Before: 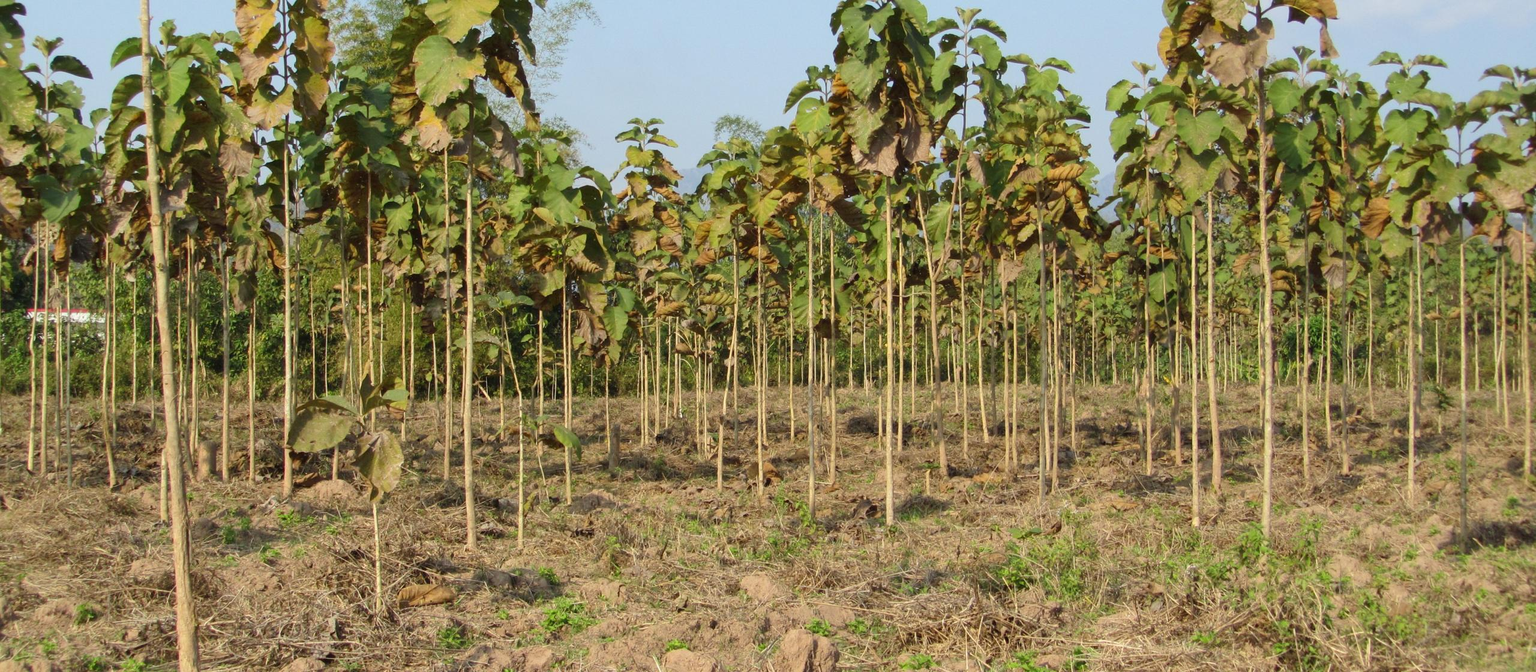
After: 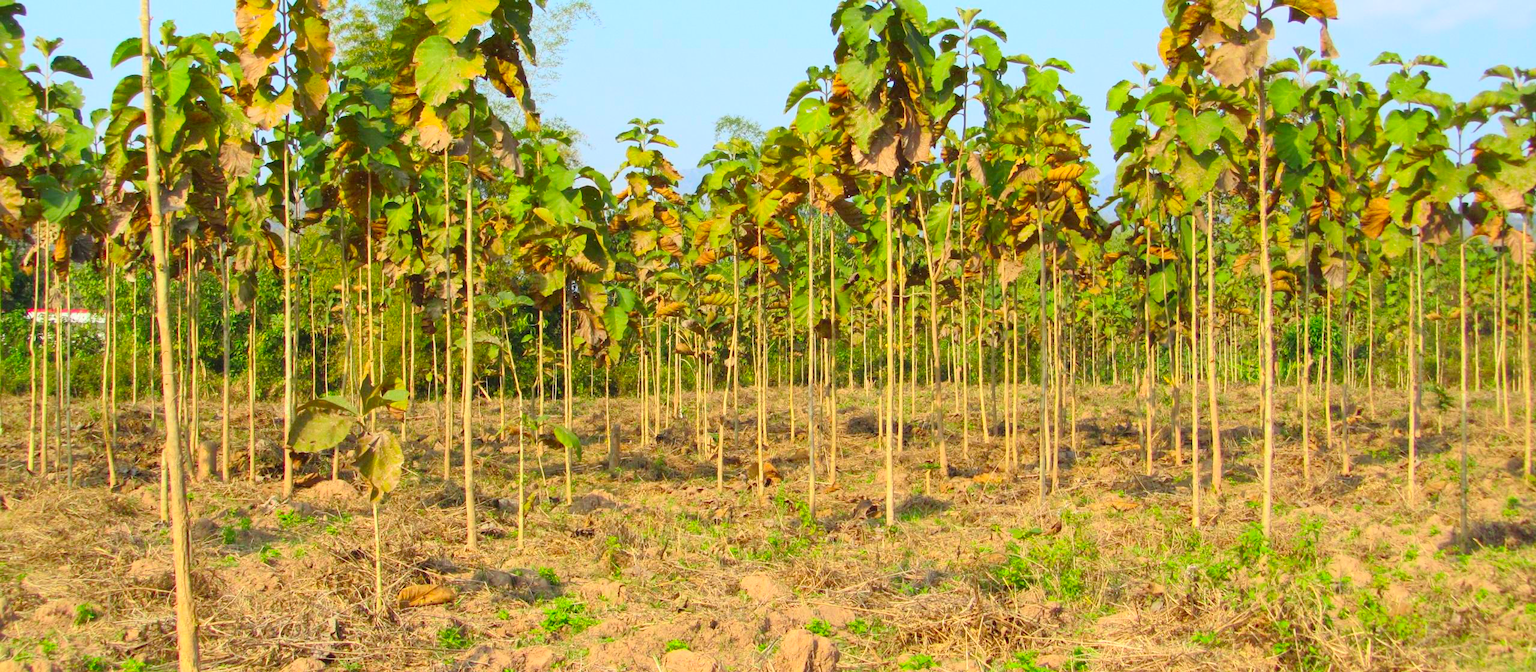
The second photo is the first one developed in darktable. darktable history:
contrast brightness saturation: contrast 0.2, brightness 0.2, saturation 0.8
rgb curve: curves: ch0 [(0, 0) (0.053, 0.068) (0.122, 0.128) (1, 1)]
